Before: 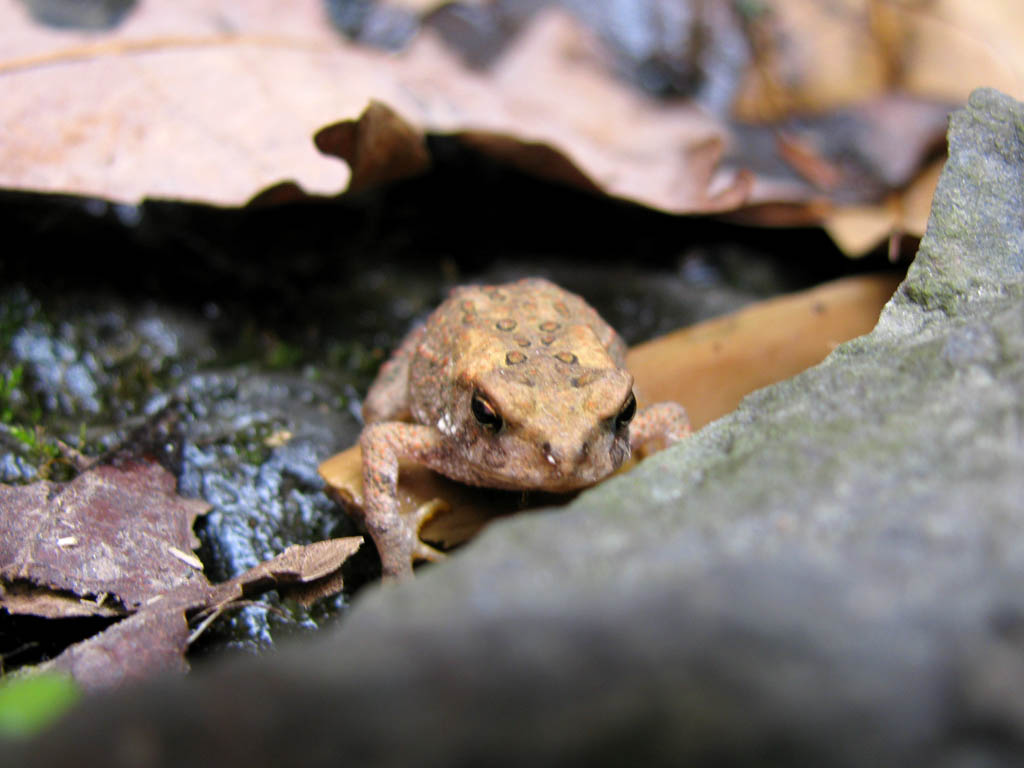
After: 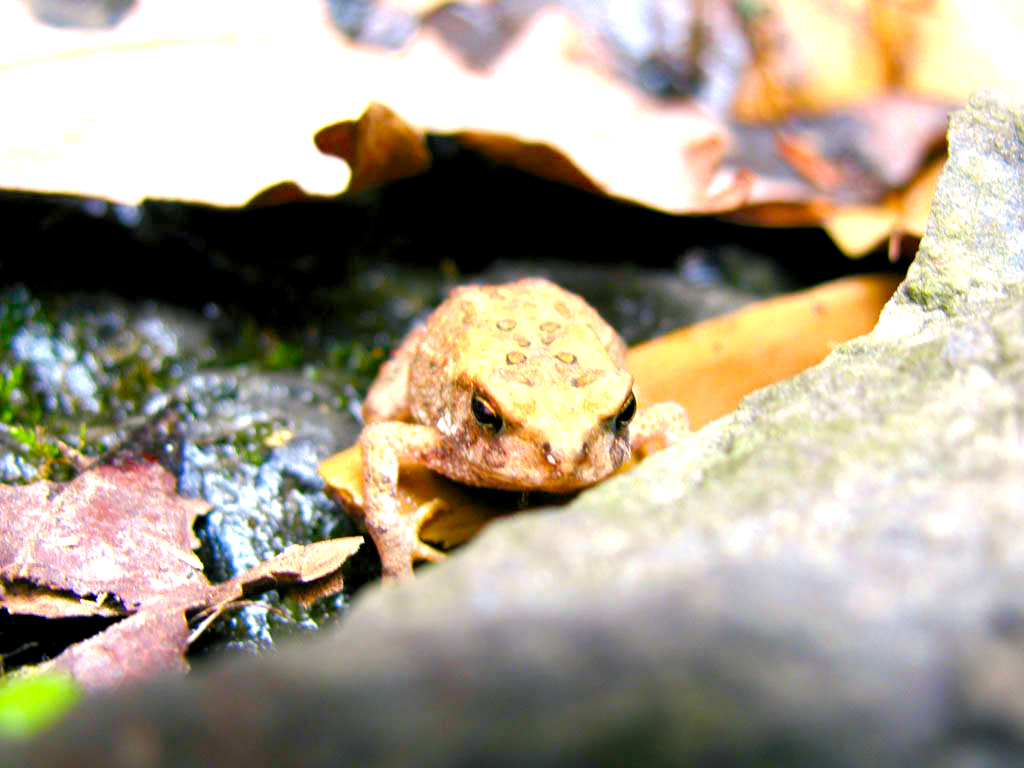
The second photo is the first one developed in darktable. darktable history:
contrast brightness saturation: saturation 0.13
color balance rgb: shadows lift › chroma 3%, shadows lift › hue 240.84°, highlights gain › chroma 3%, highlights gain › hue 73.2°, global offset › luminance -0.5%, perceptual saturation grading › global saturation 20%, perceptual saturation grading › highlights -25%, perceptual saturation grading › shadows 50%, global vibrance 25.26%
exposure: black level correction 0, exposure 1 EV, compensate exposure bias true, compensate highlight preservation false
